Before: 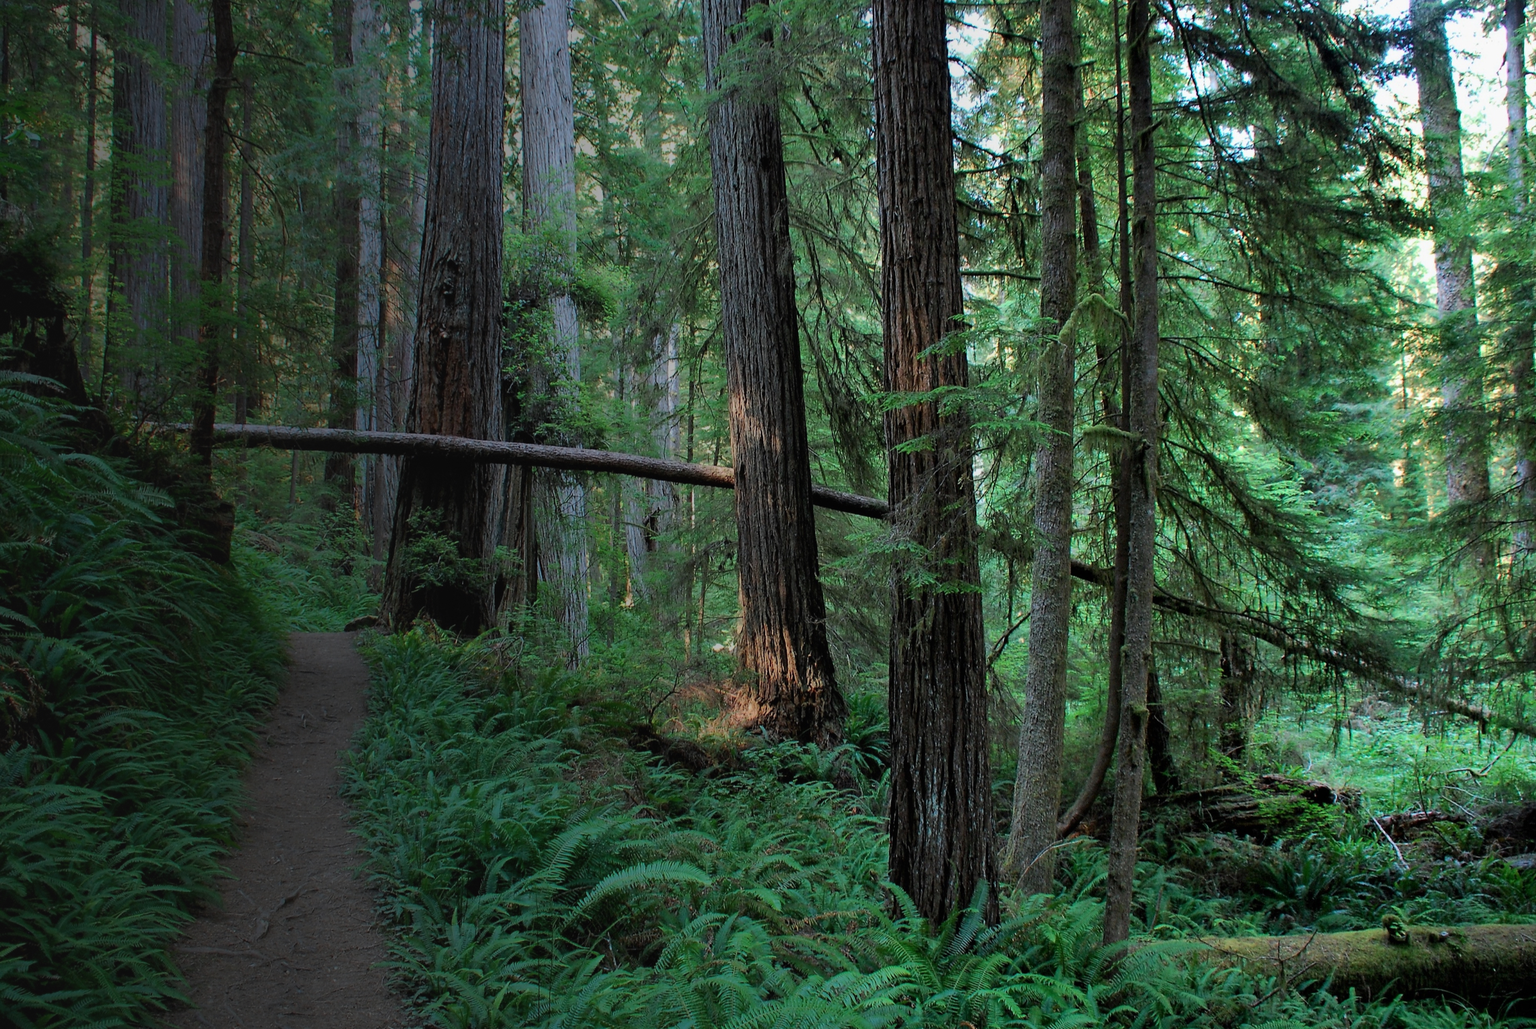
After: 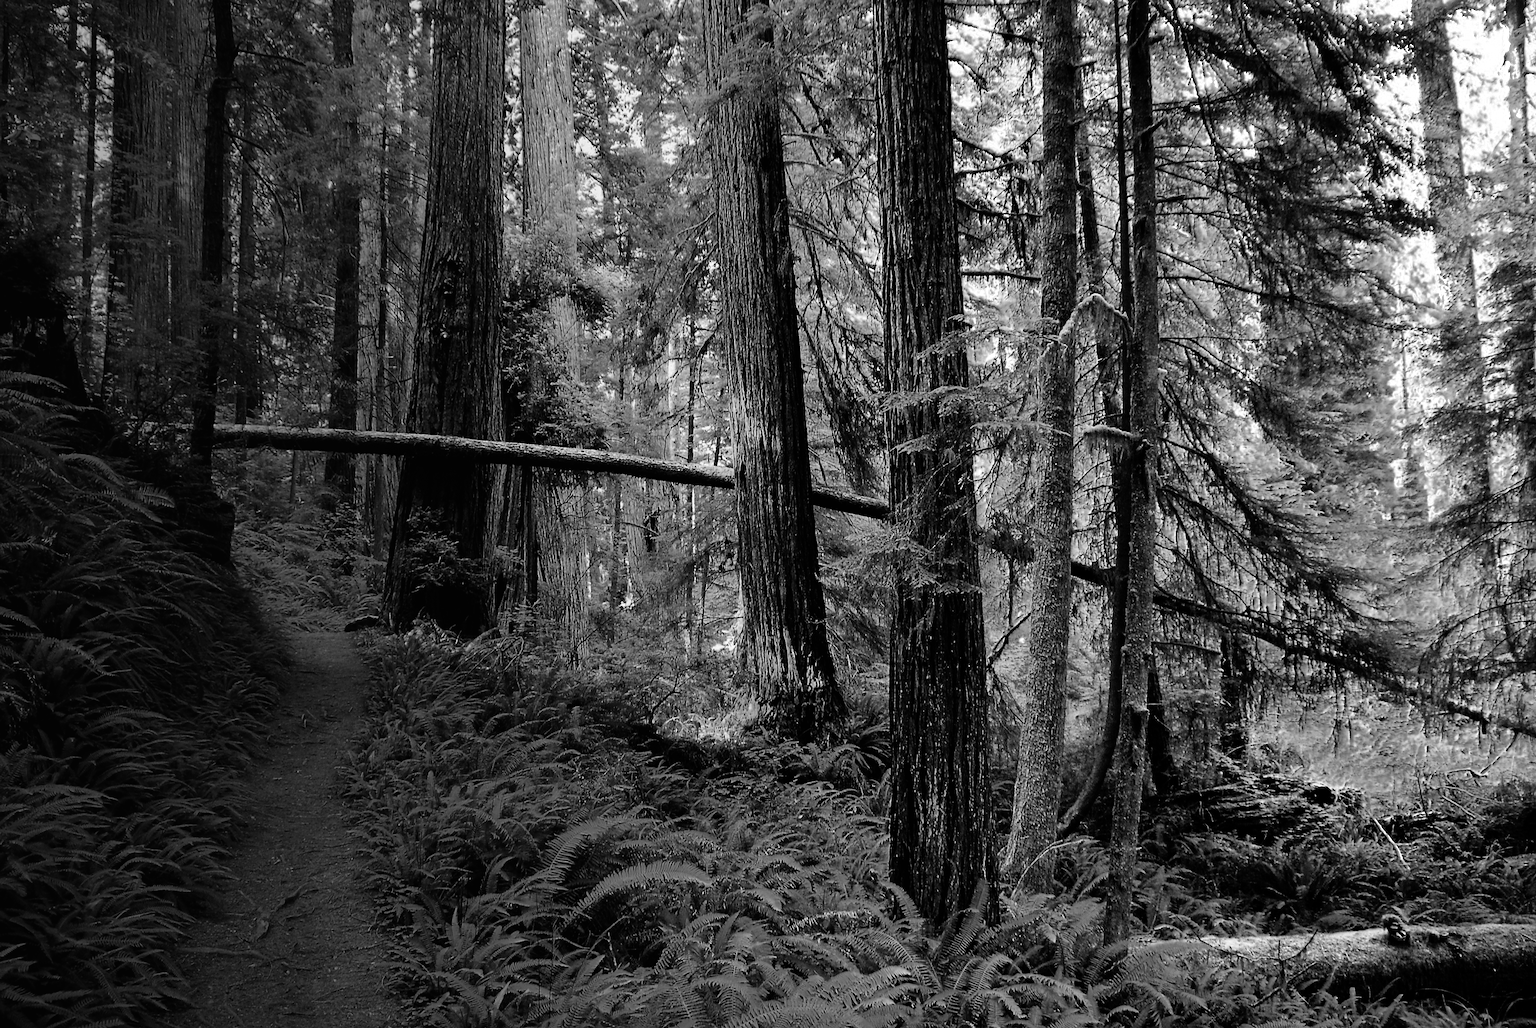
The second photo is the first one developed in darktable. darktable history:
sharpen: amount 0.2
exposure: compensate highlight preservation false
rgb curve: curves: ch0 [(0, 0) (0.21, 0.15) (0.24, 0.21) (0.5, 0.75) (0.75, 0.96) (0.89, 0.99) (1, 1)]; ch1 [(0, 0.02) (0.21, 0.13) (0.25, 0.2) (0.5, 0.67) (0.75, 0.9) (0.89, 0.97) (1, 1)]; ch2 [(0, 0.02) (0.21, 0.13) (0.25, 0.2) (0.5, 0.67) (0.75, 0.9) (0.89, 0.97) (1, 1)], compensate middle gray true
color zones: curves: ch0 [(0.002, 0.589) (0.107, 0.484) (0.146, 0.249) (0.217, 0.352) (0.309, 0.525) (0.39, 0.404) (0.455, 0.169) (0.597, 0.055) (0.724, 0.212) (0.775, 0.691) (0.869, 0.571) (1, 0.587)]; ch1 [(0, 0) (0.143, 0) (0.286, 0) (0.429, 0) (0.571, 0) (0.714, 0) (0.857, 0)]
